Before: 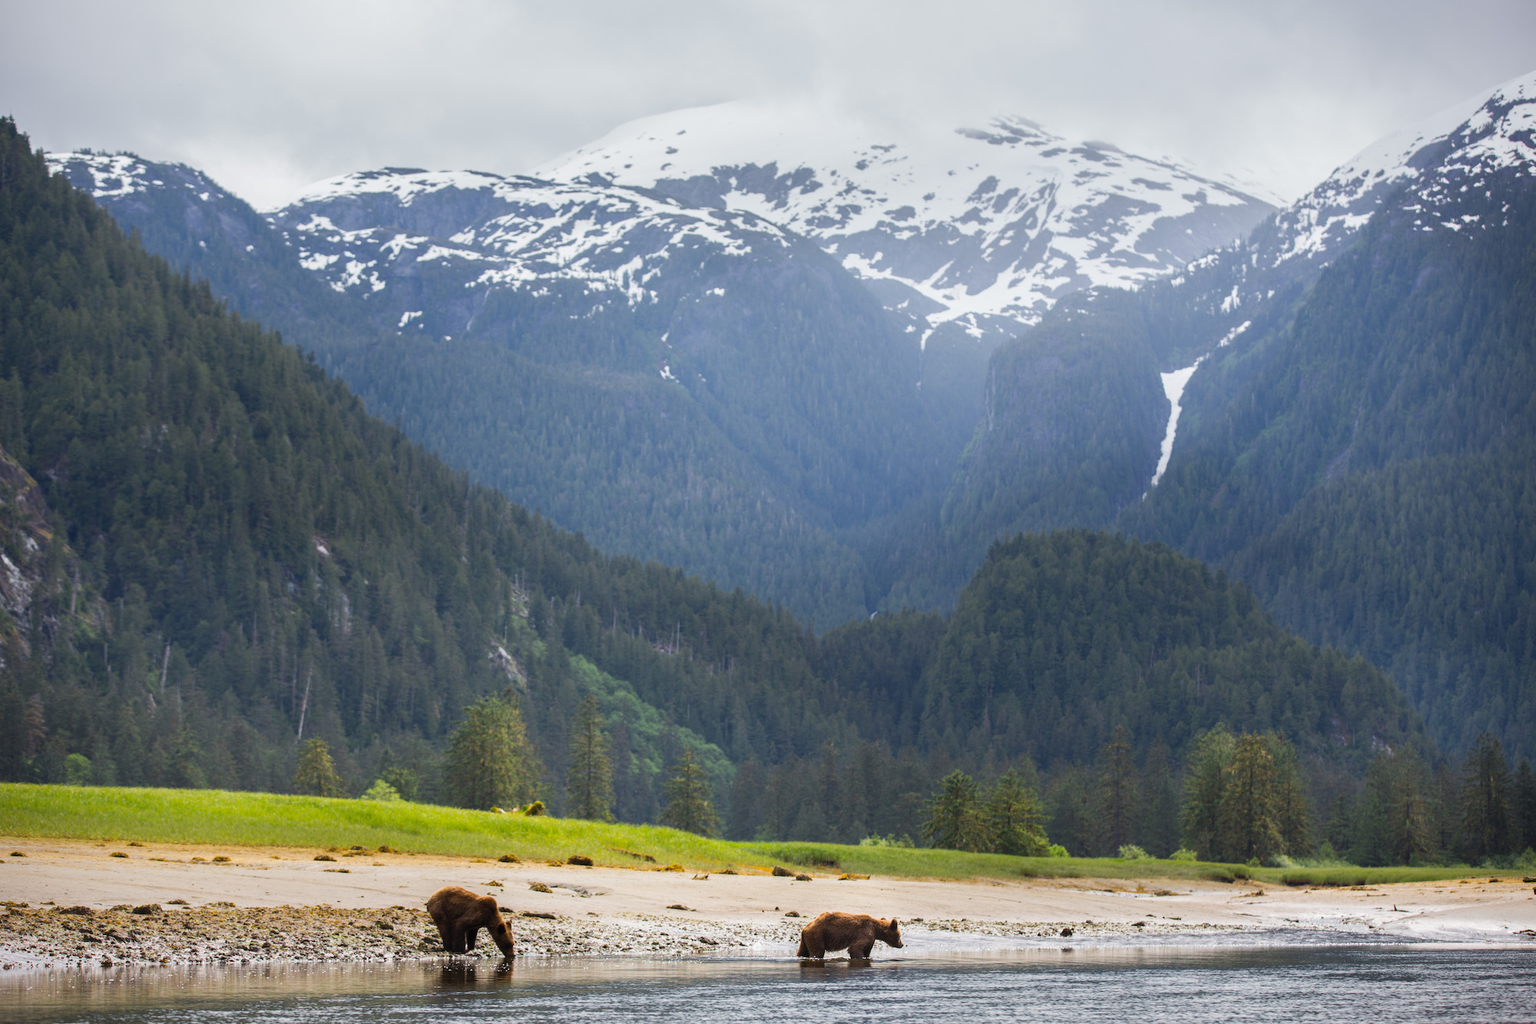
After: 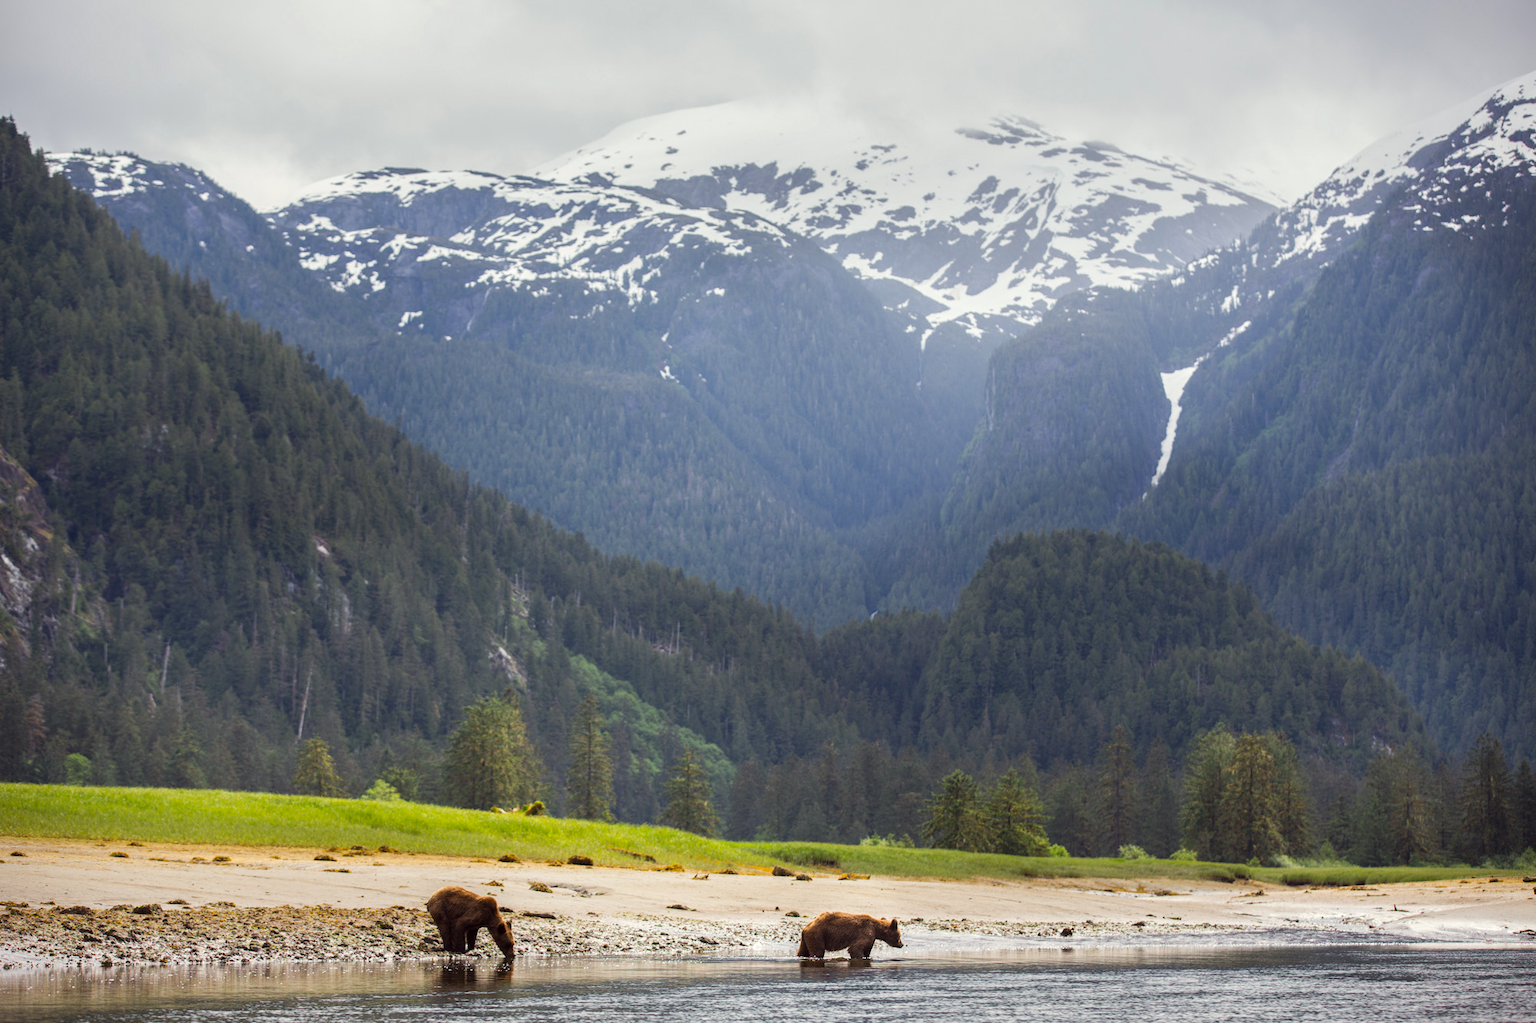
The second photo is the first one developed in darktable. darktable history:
local contrast: highlights 104%, shadows 99%, detail 119%, midtone range 0.2
color correction: highlights a* -0.898, highlights b* 4.52, shadows a* 3.53
